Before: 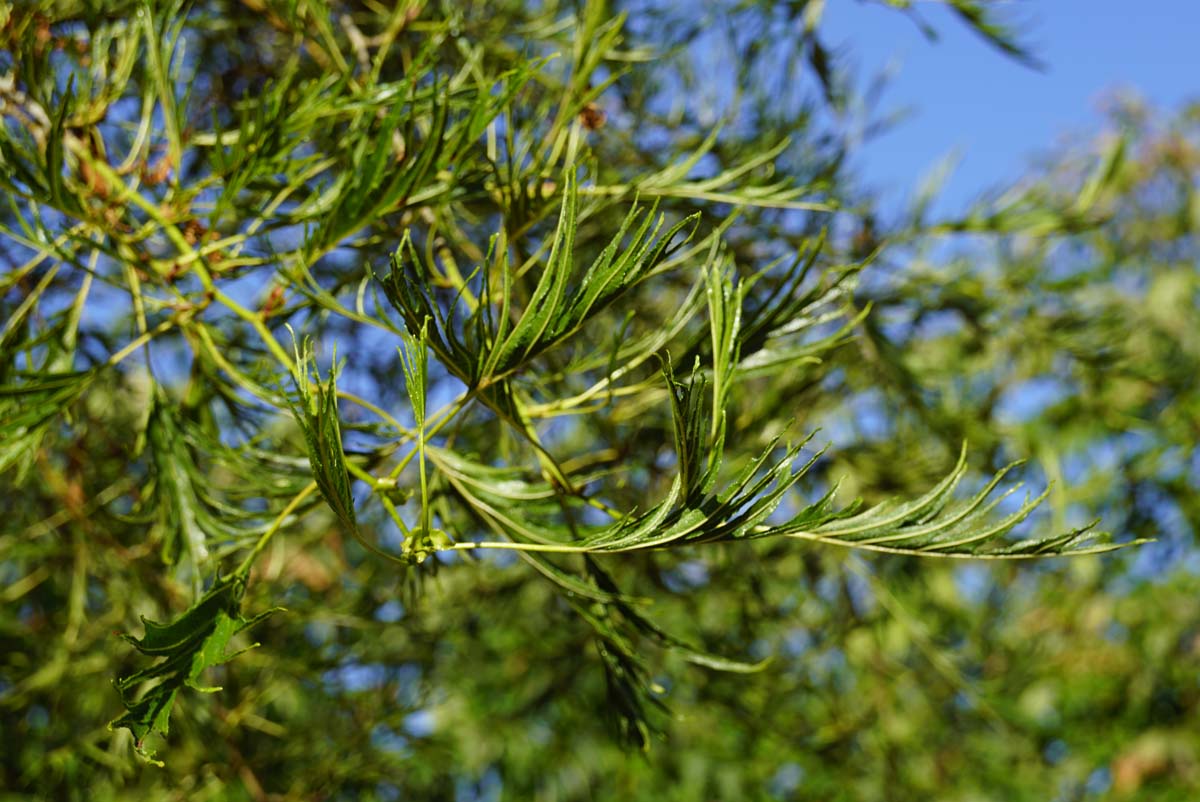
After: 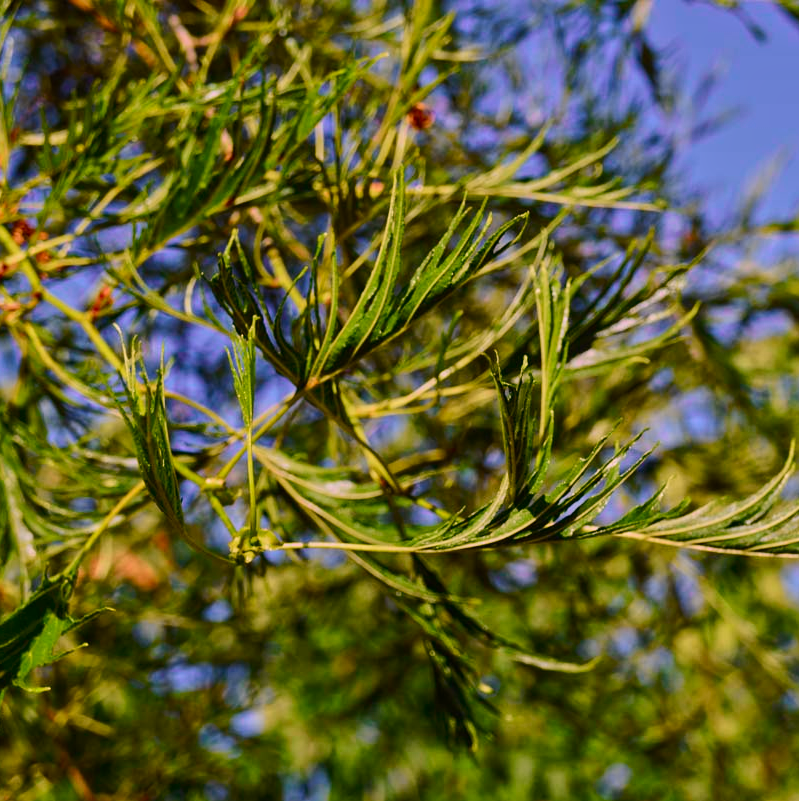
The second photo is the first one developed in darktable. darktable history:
base curve: curves: ch0 [(0, 0) (0.303, 0.277) (1, 1)]
tone equalizer: -8 EV -0.002 EV, -7 EV 0.005 EV, -6 EV -0.008 EV, -5 EV 0.007 EV, -4 EV -0.042 EV, -3 EV -0.233 EV, -2 EV -0.662 EV, -1 EV -0.983 EV, +0 EV -0.969 EV, smoothing diameter 2%, edges refinement/feathering 20, mask exposure compensation -1.57 EV, filter diffusion 5
crop and rotate: left 14.385%, right 18.948%
tone curve: curves: ch0 [(0, 0) (0.126, 0.086) (0.338, 0.307) (0.494, 0.531) (0.703, 0.762) (1, 1)]; ch1 [(0, 0) (0.346, 0.324) (0.45, 0.426) (0.5, 0.5) (0.522, 0.517) (0.55, 0.578) (1, 1)]; ch2 [(0, 0) (0.44, 0.424) (0.501, 0.499) (0.554, 0.554) (0.622, 0.667) (0.707, 0.746) (1, 1)], color space Lab, independent channels, preserve colors none
white balance: red 1.188, blue 1.11
